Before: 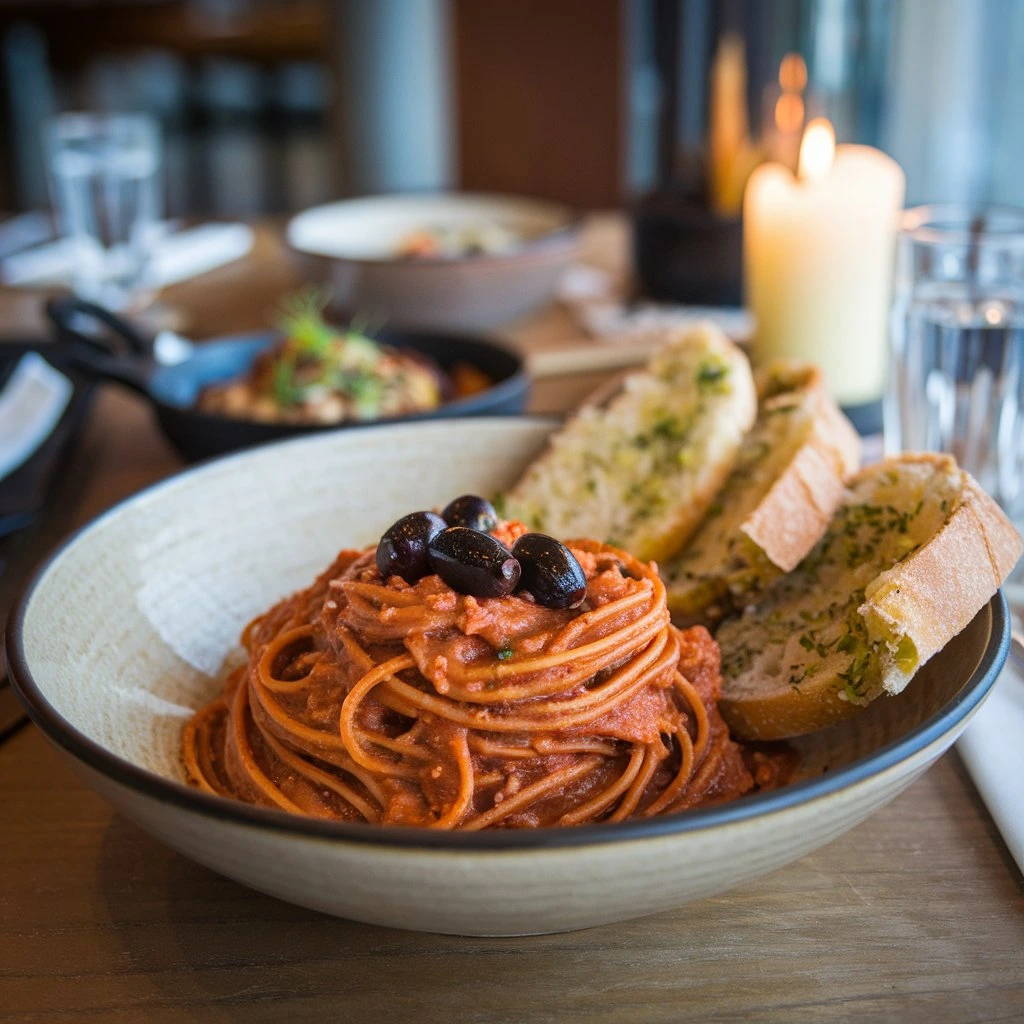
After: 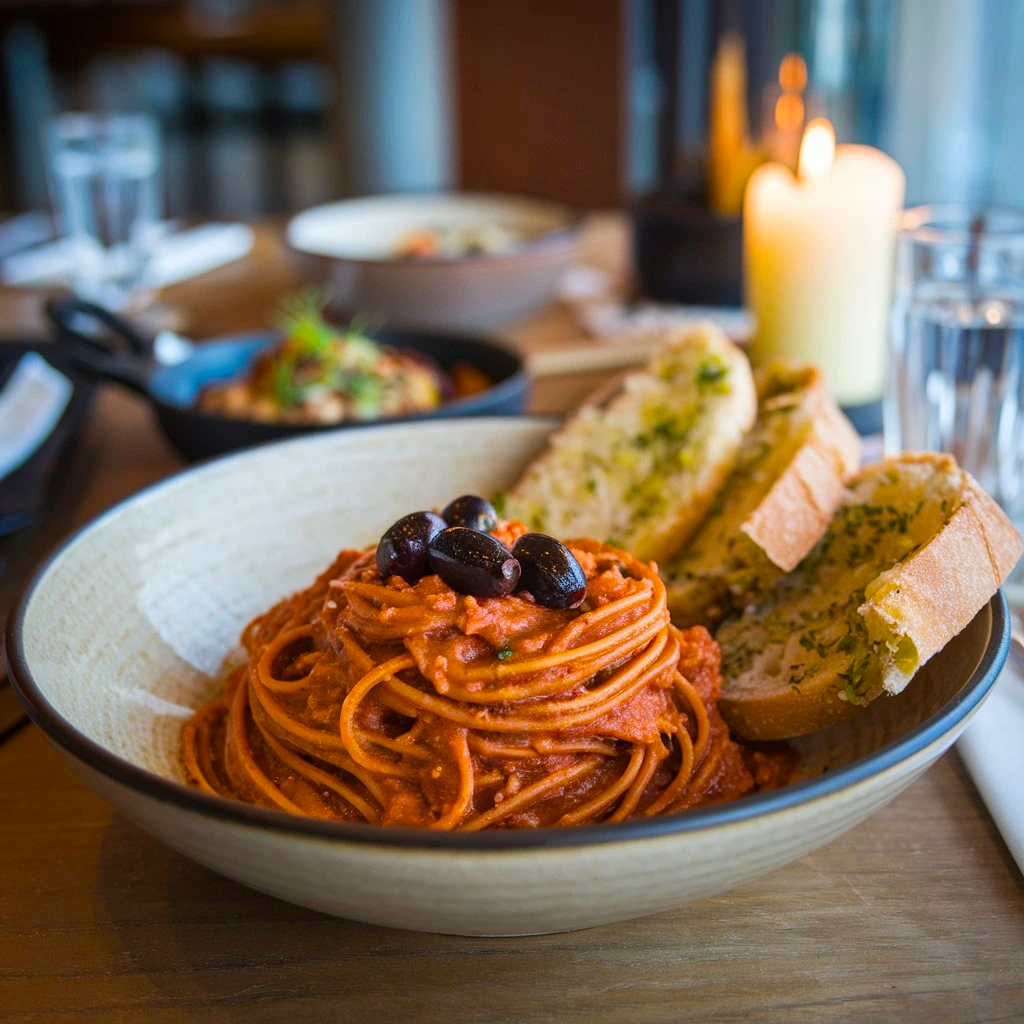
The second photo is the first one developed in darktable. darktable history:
color balance rgb: perceptual saturation grading › global saturation 24.877%, global vibrance 5.97%
